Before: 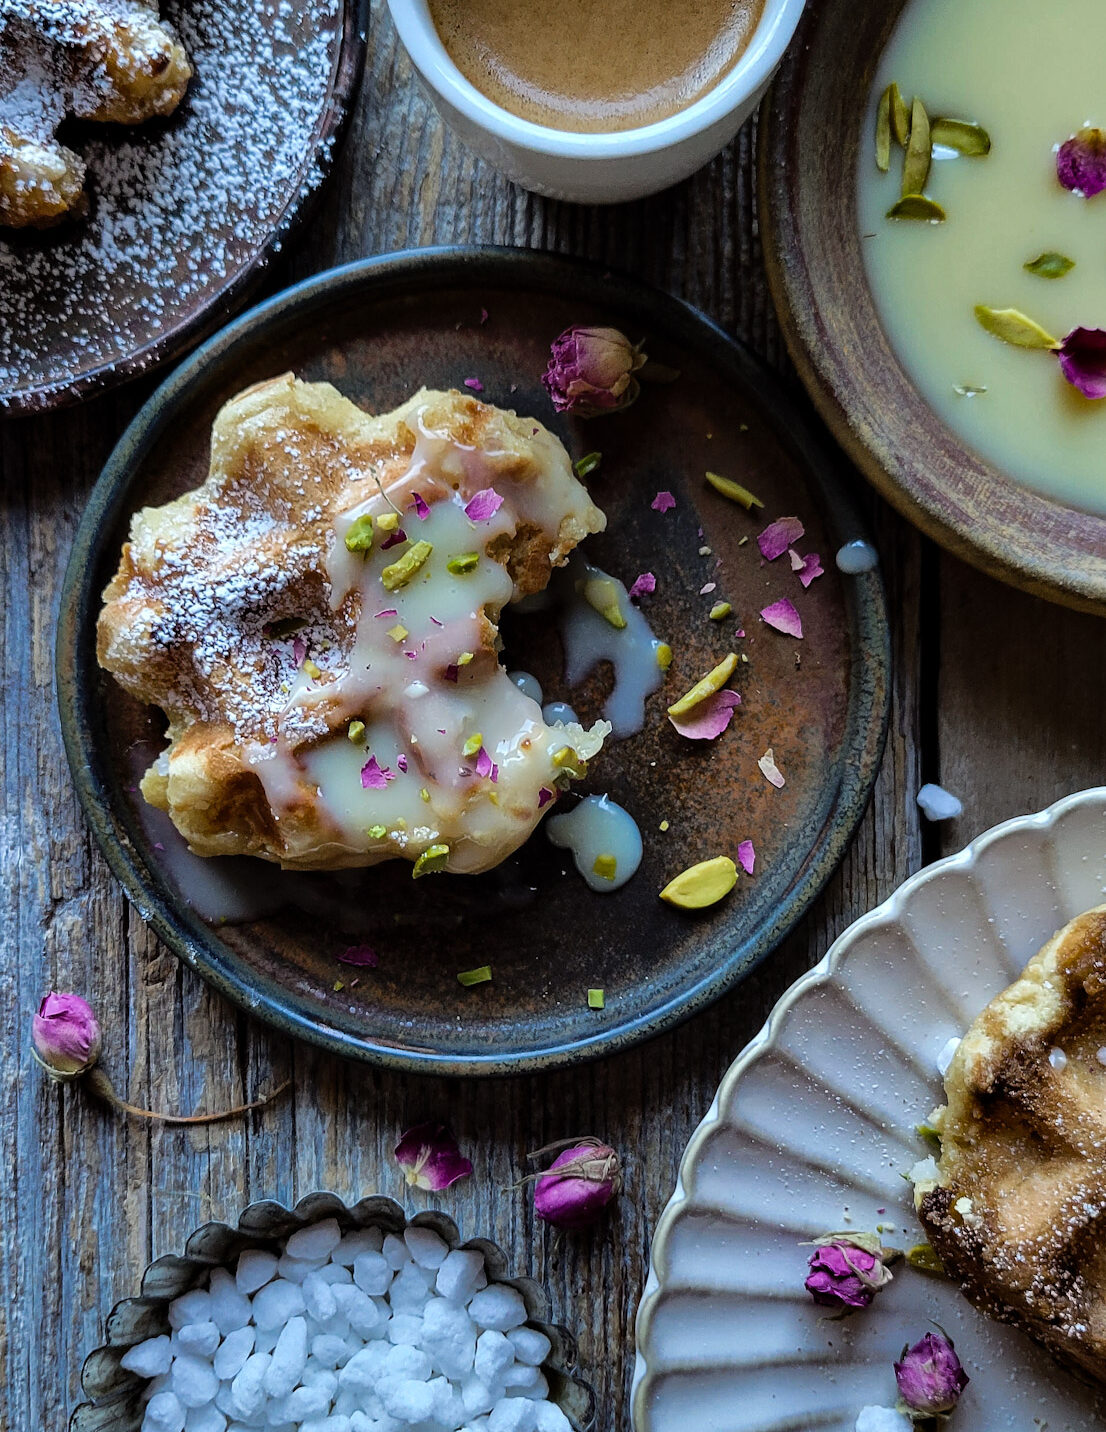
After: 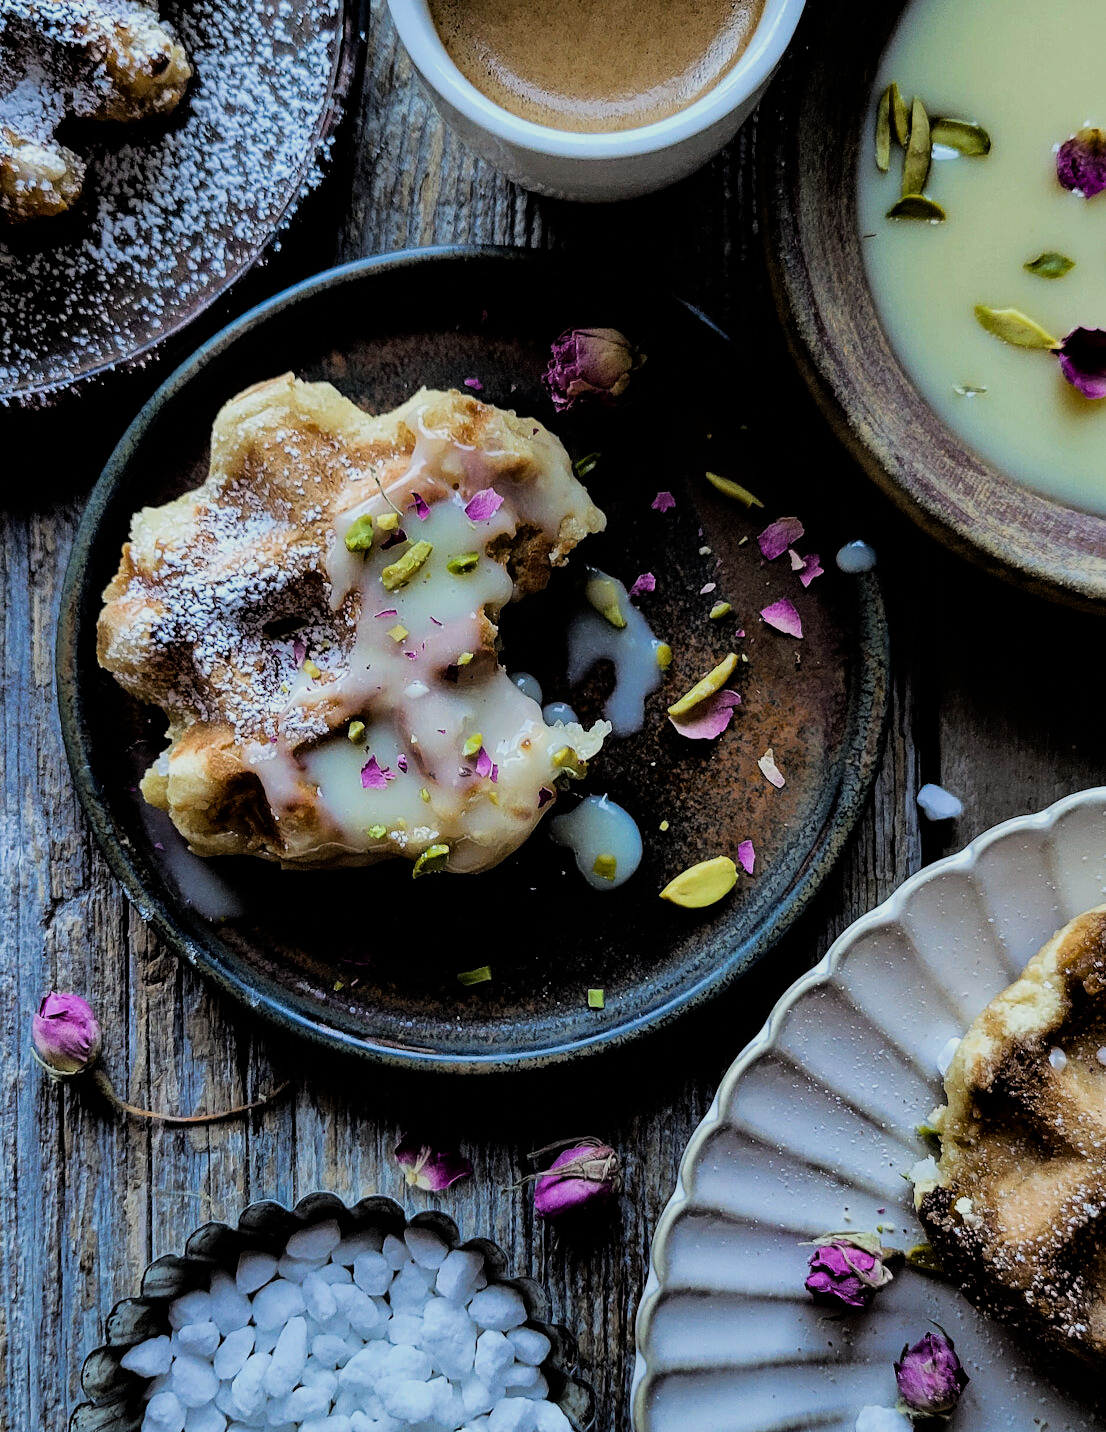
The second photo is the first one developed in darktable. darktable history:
rotate and perspective: automatic cropping original format, crop left 0, crop top 0
filmic rgb: black relative exposure -5 EV, hardness 2.88, contrast 1.3
